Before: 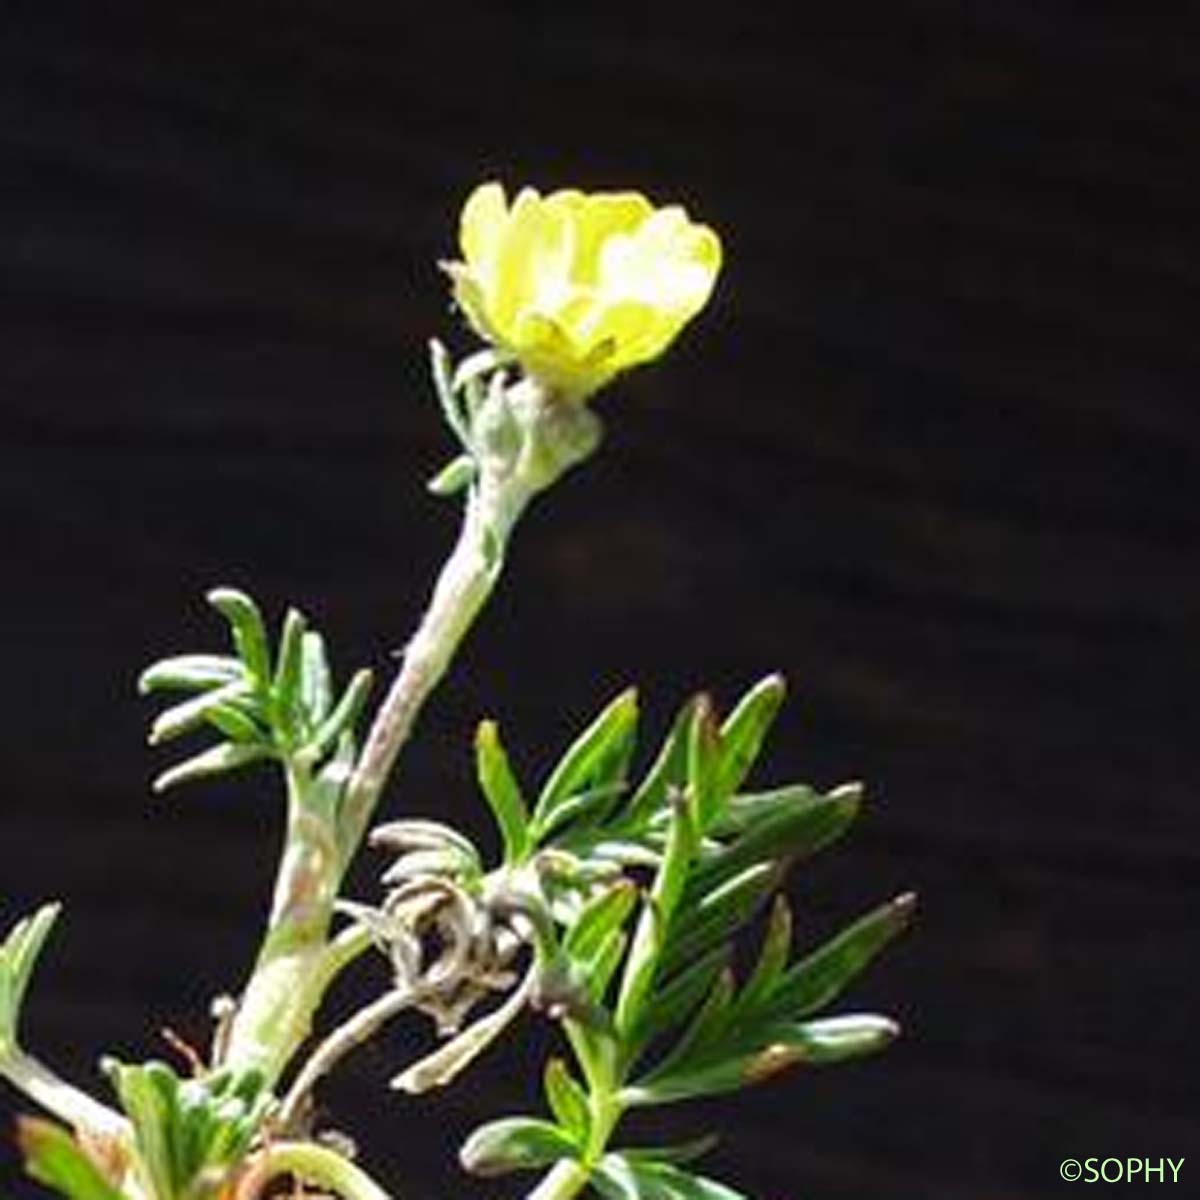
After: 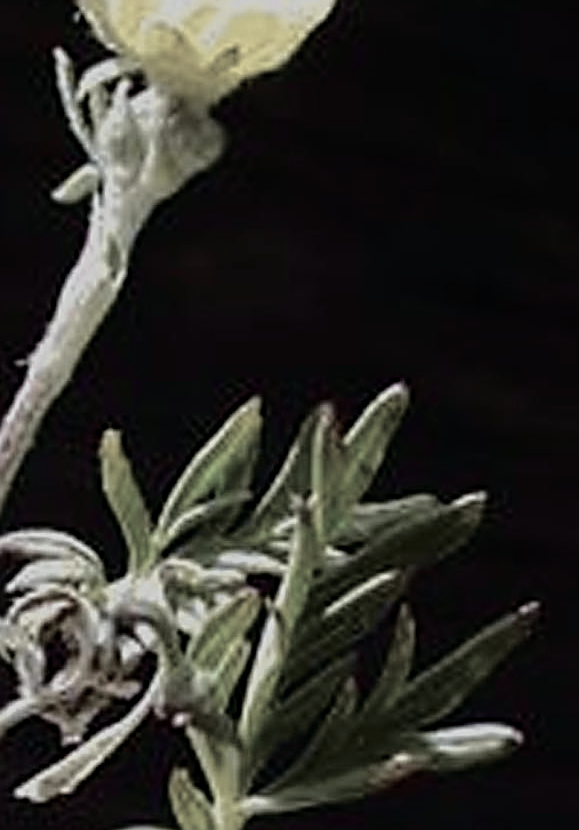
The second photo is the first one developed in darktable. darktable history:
sharpen: radius 2.626, amount 0.685
tone curve: curves: ch0 [(0, 0) (0.105, 0.068) (0.195, 0.162) (0.283, 0.283) (0.384, 0.404) (0.485, 0.531) (0.638, 0.681) (0.795, 0.879) (1, 0.977)]; ch1 [(0, 0) (0.161, 0.092) (0.35, 0.33) (0.379, 0.401) (0.456, 0.469) (0.504, 0.501) (0.512, 0.523) (0.58, 0.597) (0.635, 0.646) (1, 1)]; ch2 [(0, 0) (0.371, 0.362) (0.437, 0.437) (0.5, 0.5) (0.53, 0.523) (0.56, 0.58) (0.622, 0.606) (1, 1)], color space Lab, independent channels, preserve colors none
color balance rgb: perceptual saturation grading › global saturation 25.858%, perceptual brilliance grading › global brilliance 10.304%, perceptual brilliance grading › shadows 15.546%
velvia: on, module defaults
crop: left 31.36%, top 24.26%, right 20.388%, bottom 6.538%
color correction: highlights b* -0.015, saturation 0.25
exposure: exposure -1.501 EV, compensate highlight preservation false
